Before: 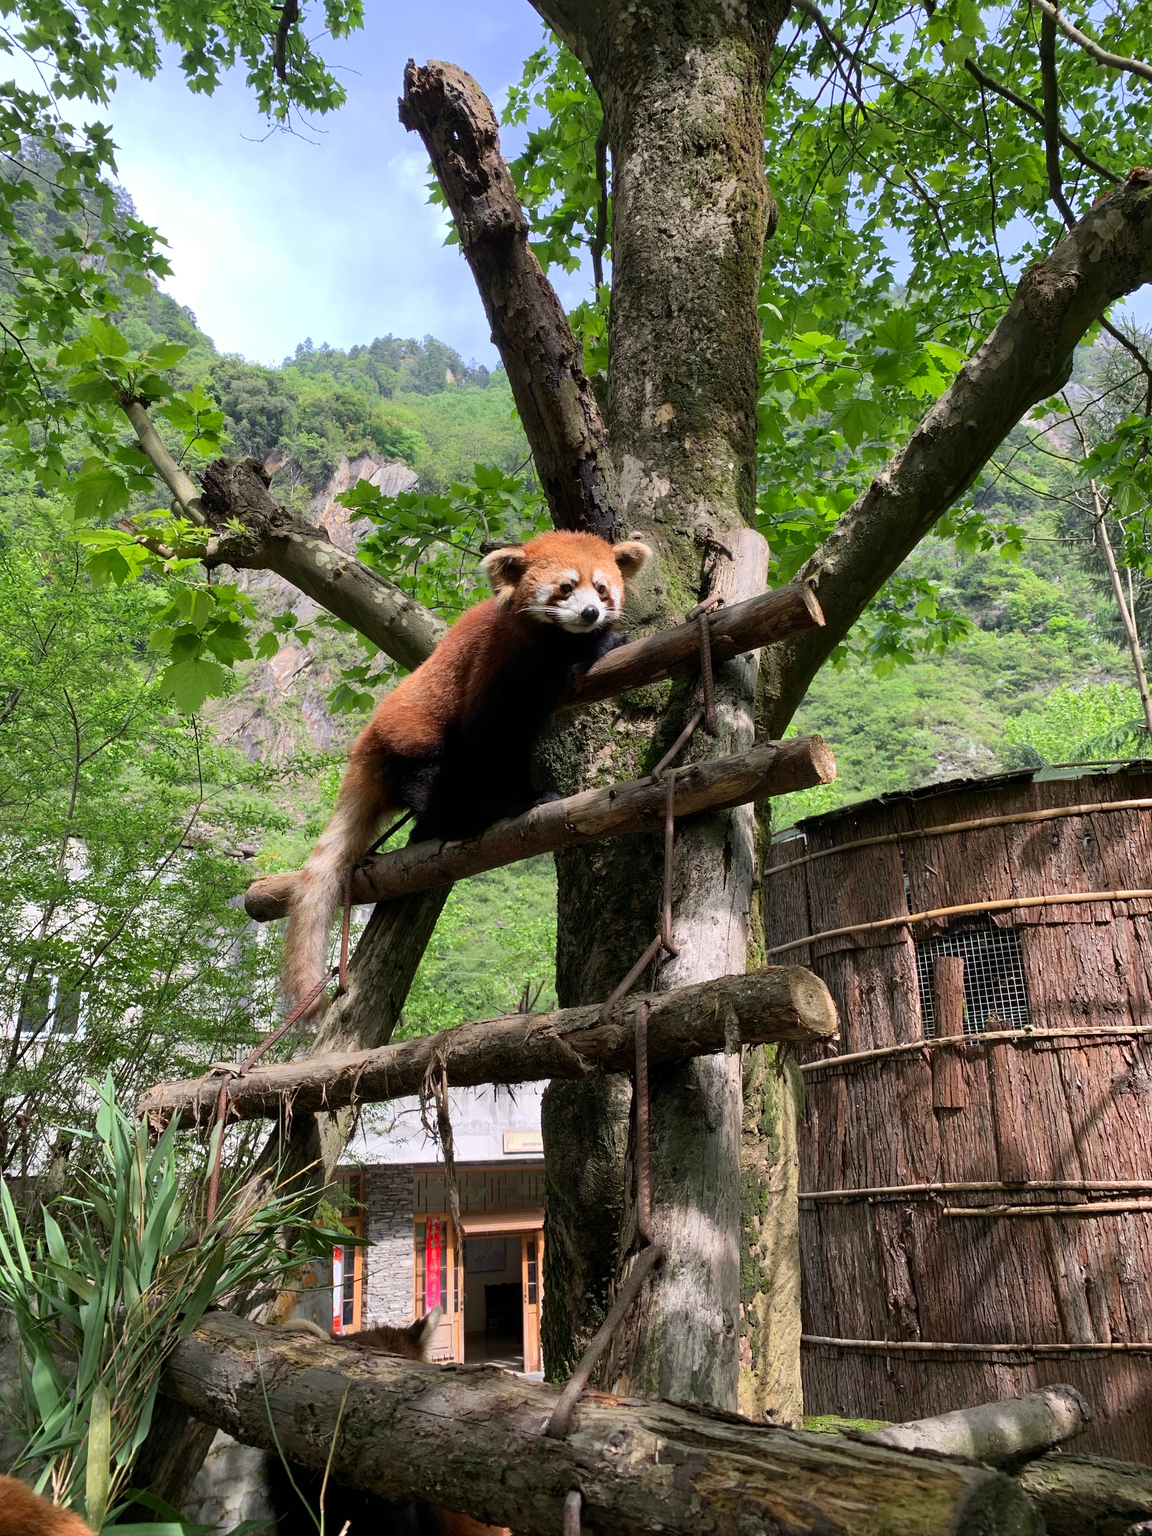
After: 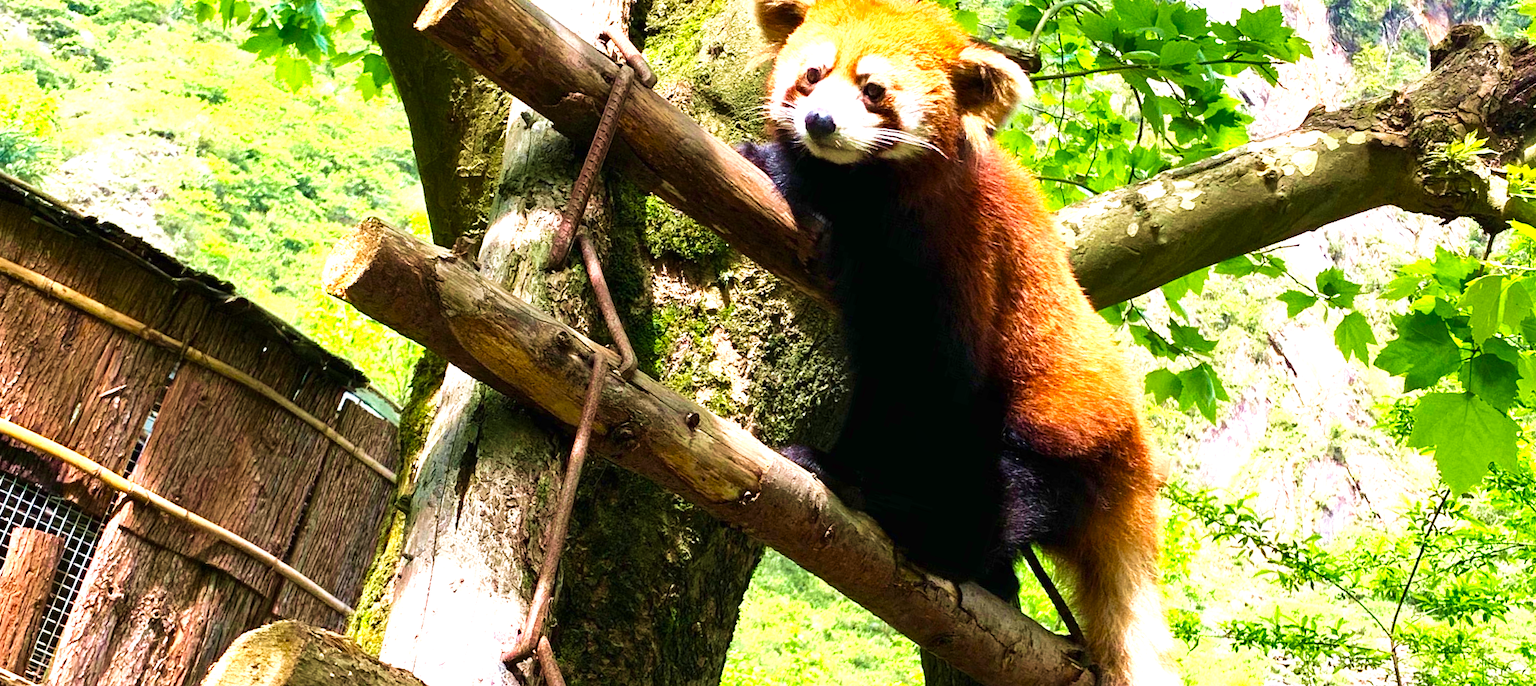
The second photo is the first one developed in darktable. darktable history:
crop and rotate: angle 16.12°, top 30.835%, bottom 35.653%
exposure: black level correction 0, exposure 1.173 EV, compensate exposure bias true, compensate highlight preservation false
shadows and highlights: shadows 32, highlights -32, soften with gaussian
velvia: strength 56%
tone curve: curves: ch0 [(0, 0) (0.08, 0.06) (0.17, 0.14) (0.5, 0.5) (0.83, 0.86) (0.92, 0.94) (1, 1)], preserve colors none
color balance rgb: perceptual saturation grading › global saturation 36%, perceptual brilliance grading › global brilliance 10%, global vibrance 20%
white balance: emerald 1
